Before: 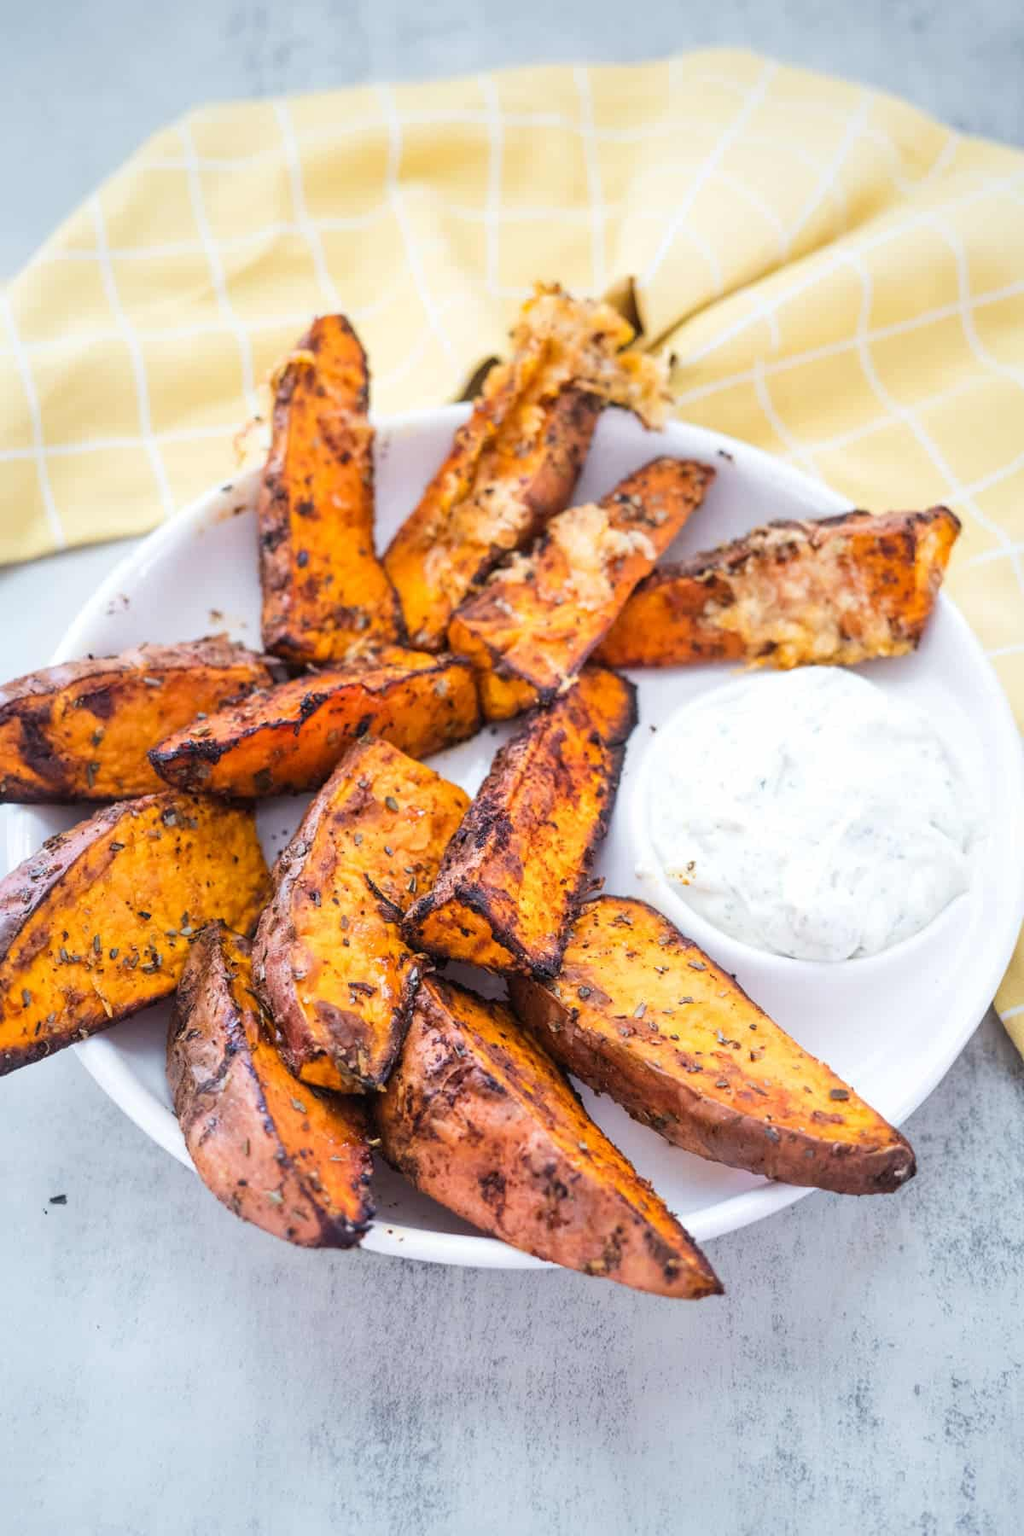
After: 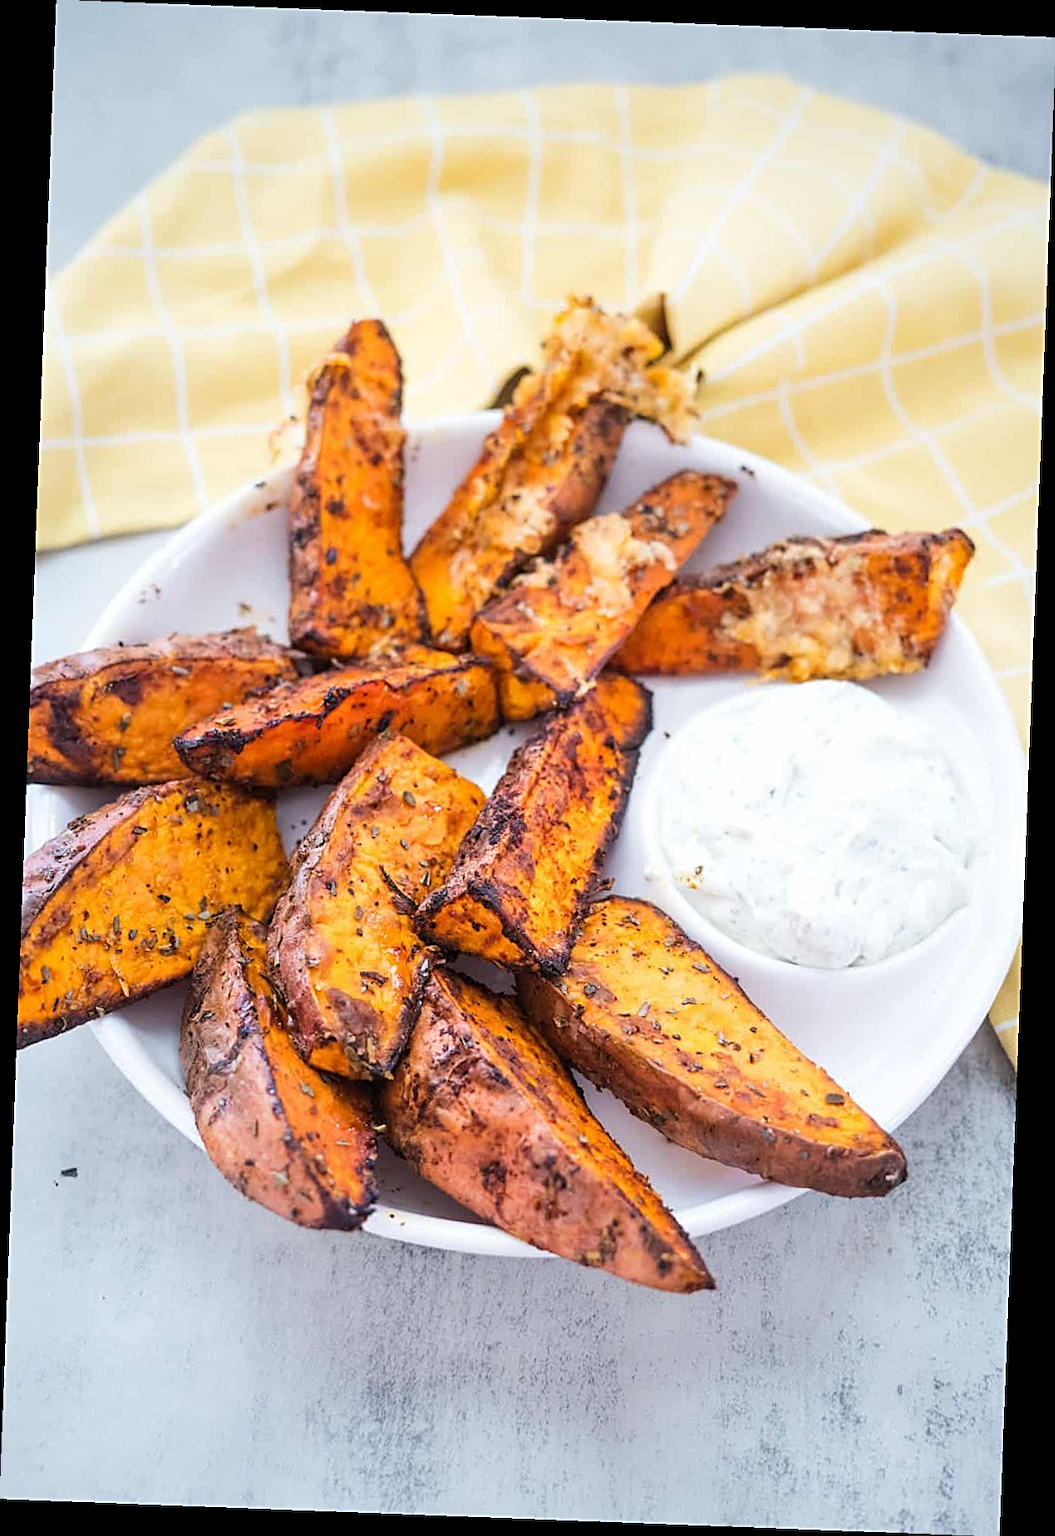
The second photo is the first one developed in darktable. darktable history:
rotate and perspective: rotation 2.17°, automatic cropping off
sharpen: amount 0.6
